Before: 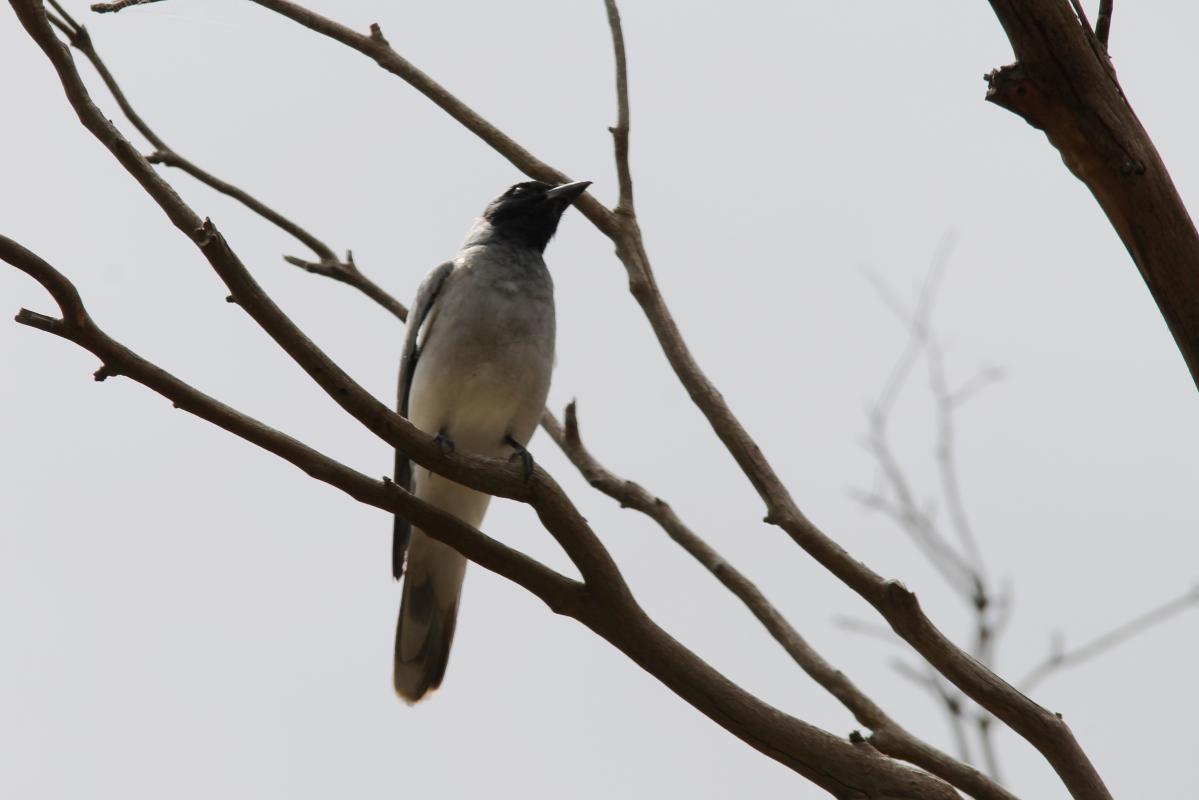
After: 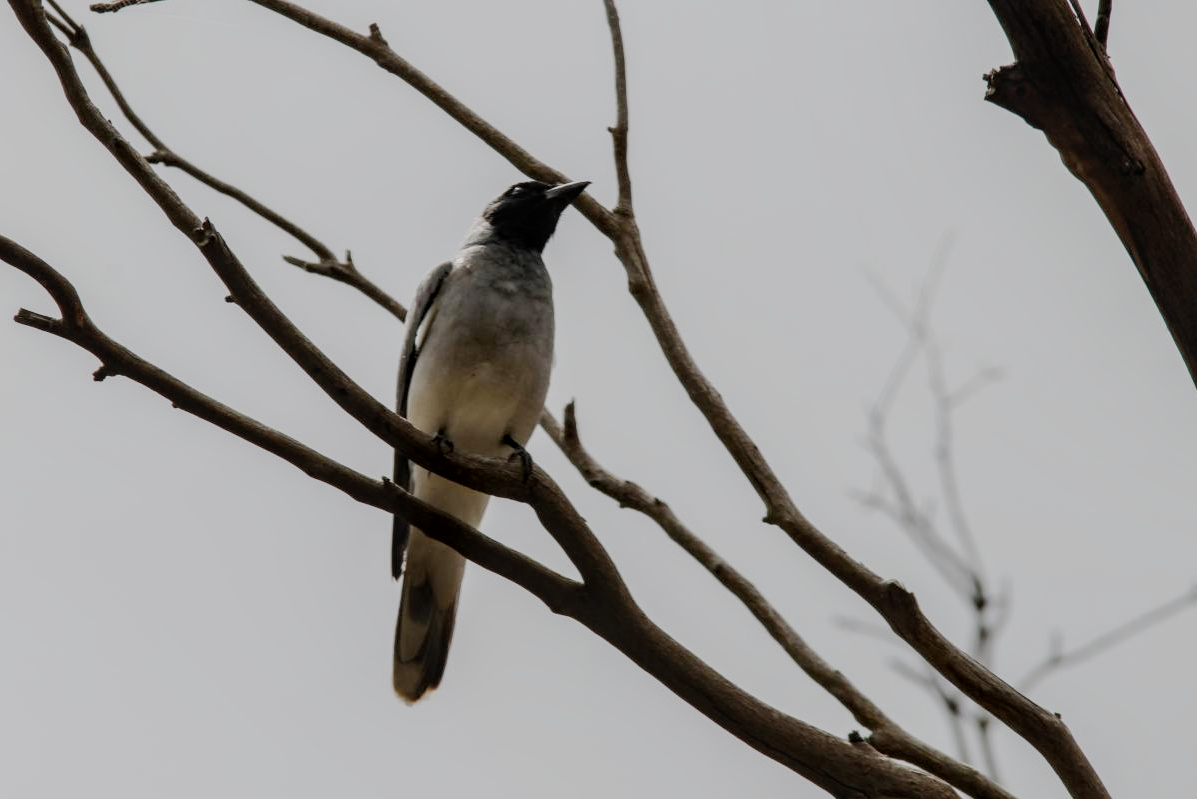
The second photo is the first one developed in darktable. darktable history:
local contrast: detail 130%
filmic rgb: black relative exposure -7.65 EV, white relative exposure 4.56 EV, hardness 3.61, preserve chrominance no, color science v3 (2019), use custom middle-gray values true, iterations of high-quality reconstruction 0
crop and rotate: left 0.085%, bottom 0.012%
